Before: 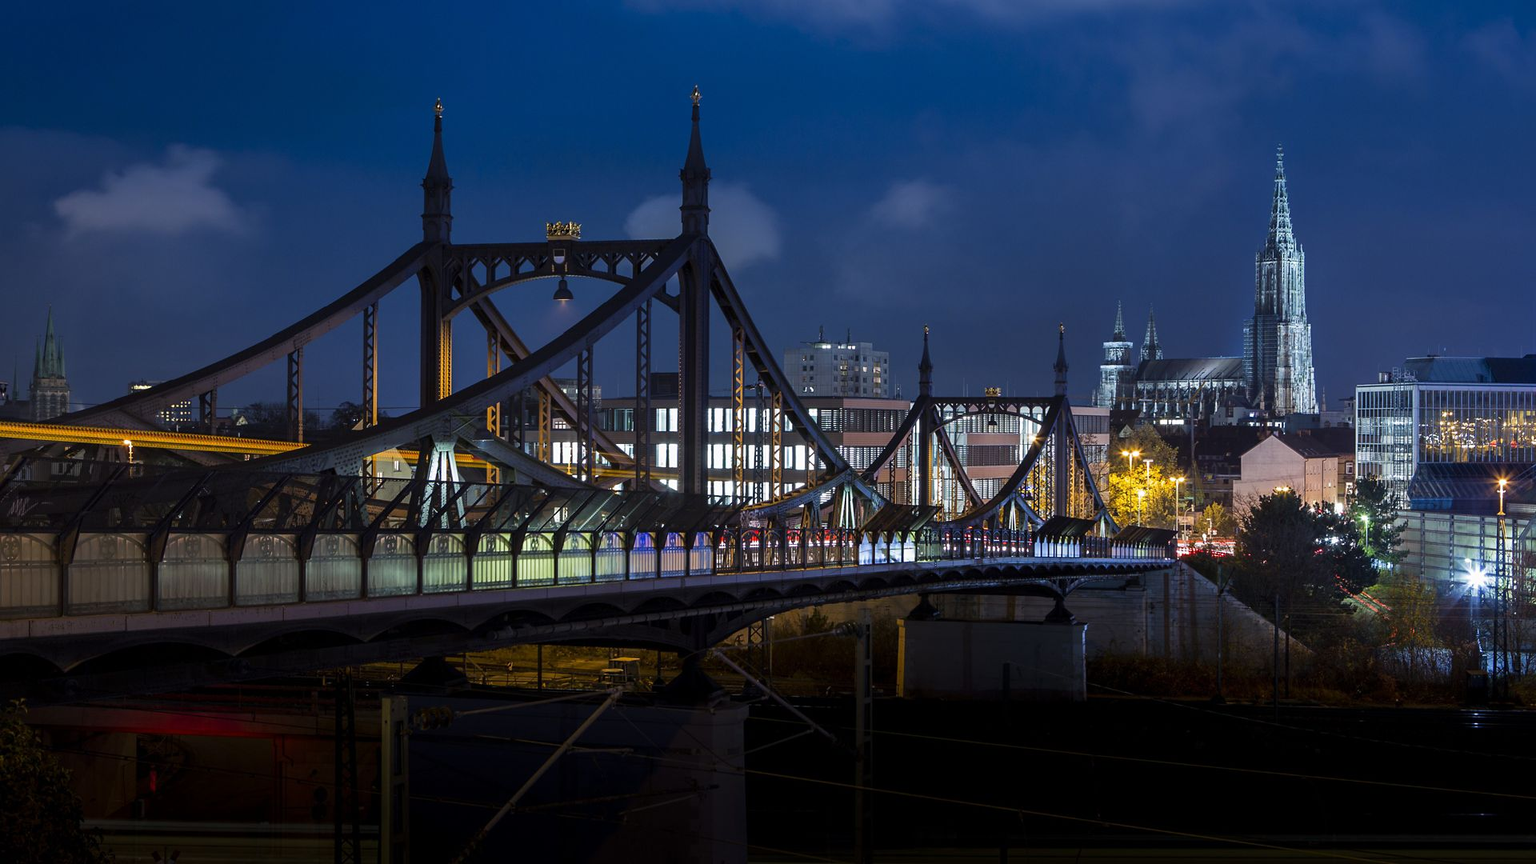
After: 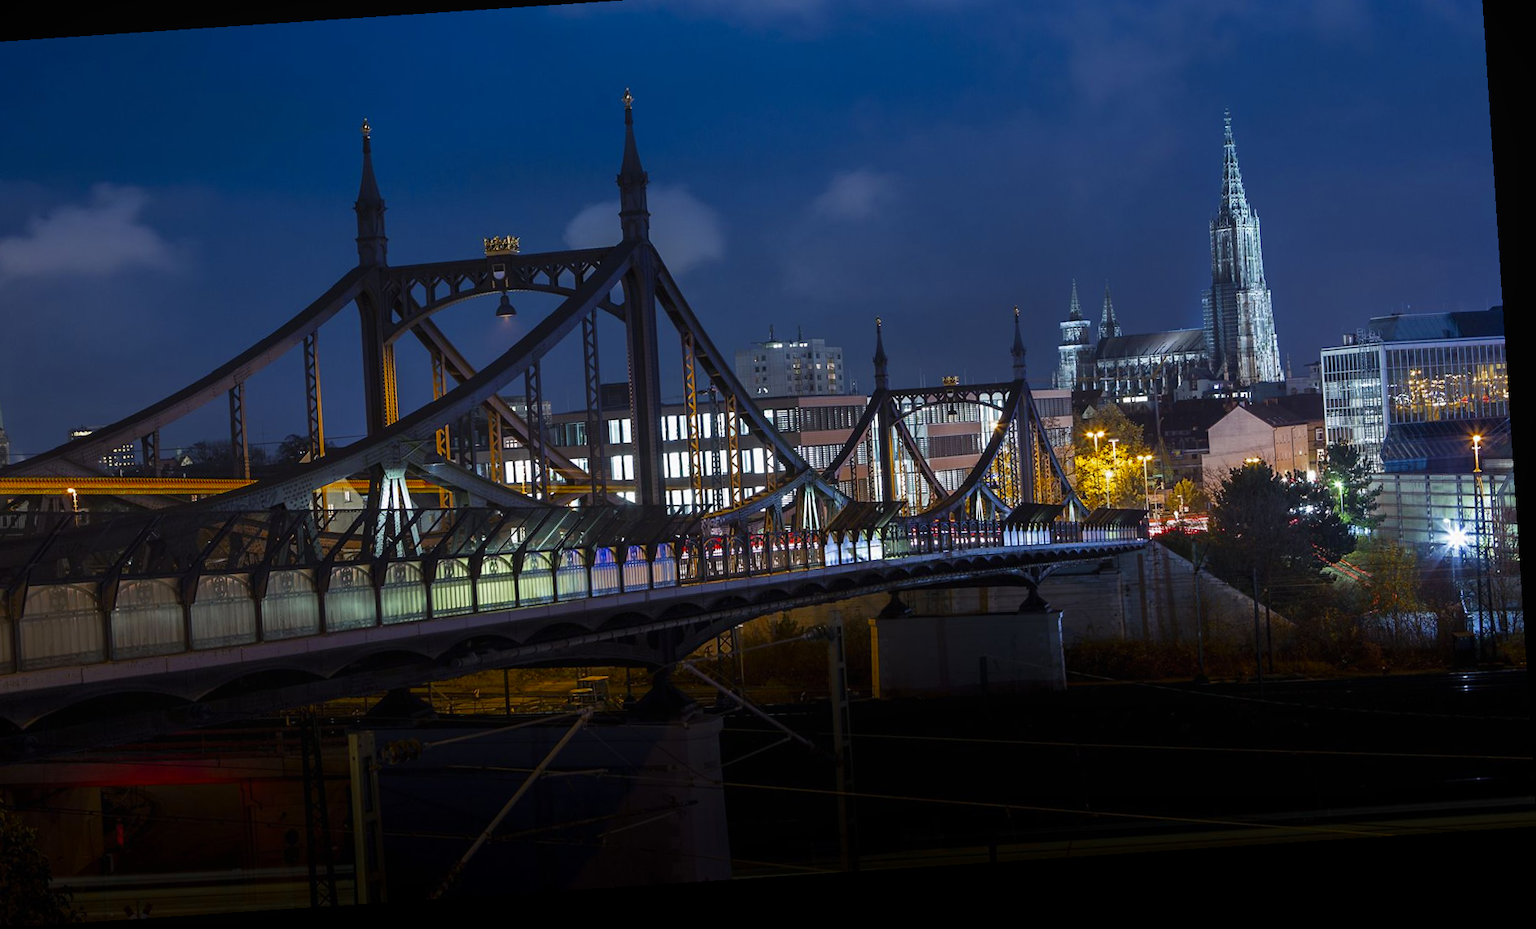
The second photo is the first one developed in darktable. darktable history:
crop and rotate: angle 3.79°, left 5.49%, top 5.678%
local contrast: mode bilateral grid, contrast 100, coarseness 100, detail 89%, midtone range 0.2
color zones: curves: ch0 [(0.11, 0.396) (0.195, 0.36) (0.25, 0.5) (0.303, 0.412) (0.357, 0.544) (0.75, 0.5) (0.967, 0.328)]; ch1 [(0, 0.468) (0.112, 0.512) (0.202, 0.6) (0.25, 0.5) (0.307, 0.352) (0.357, 0.544) (0.75, 0.5) (0.963, 0.524)]
